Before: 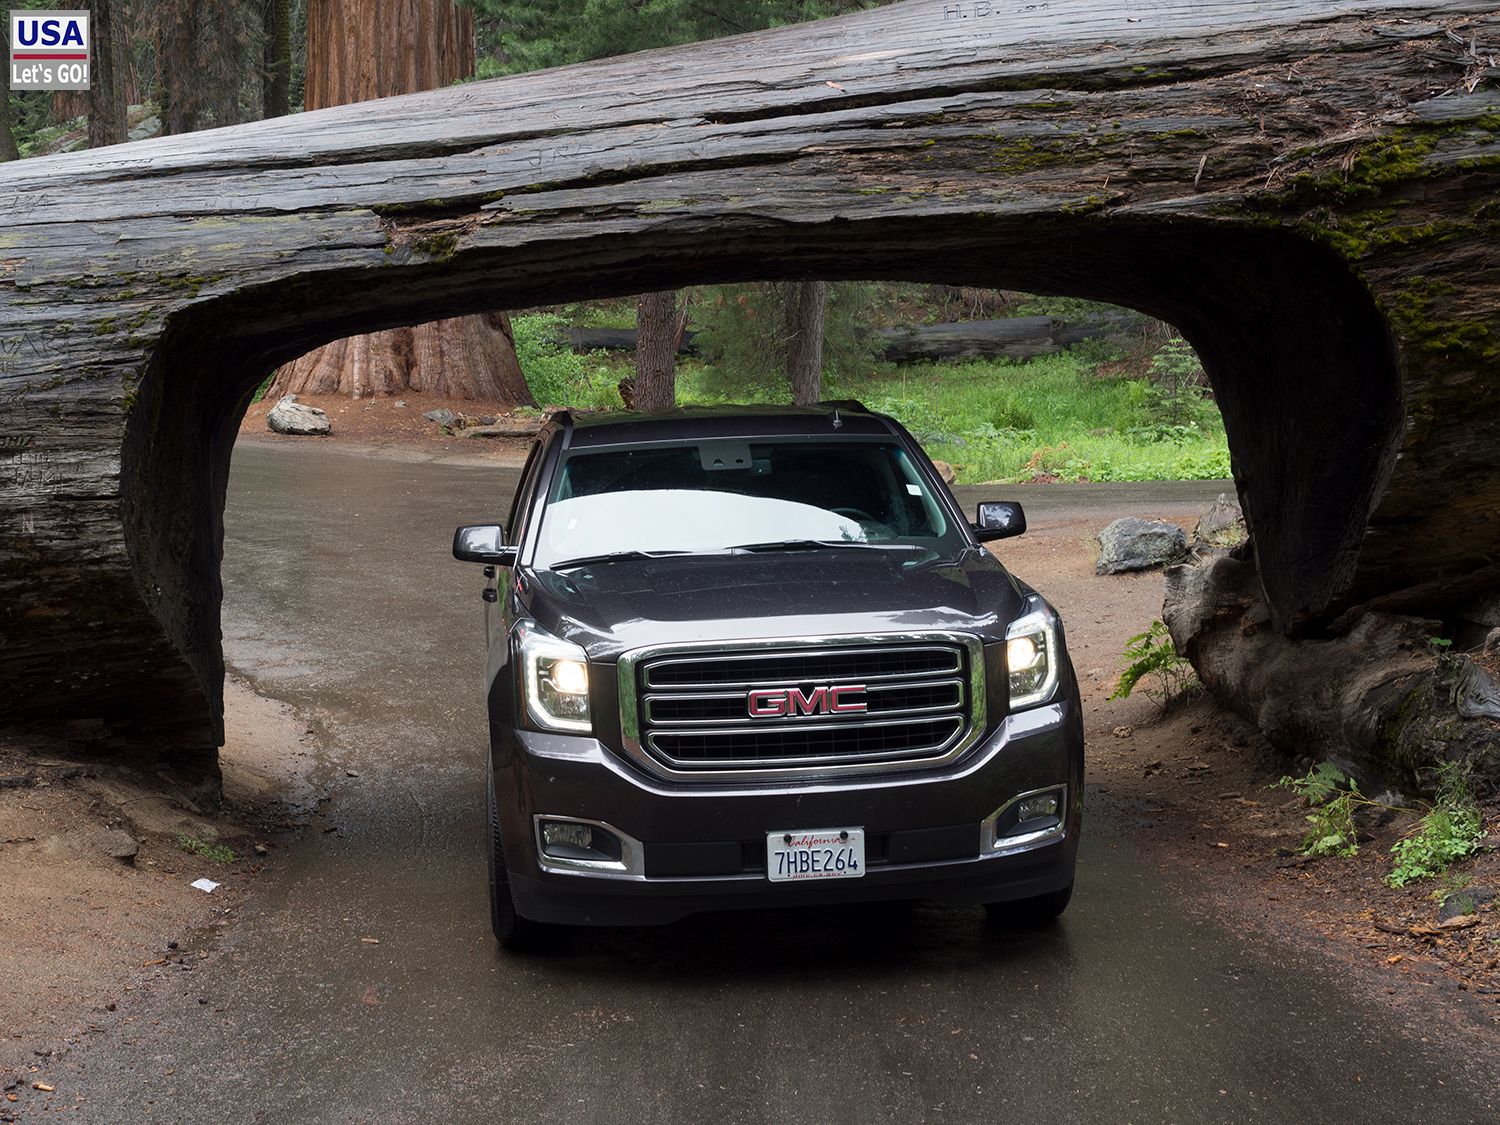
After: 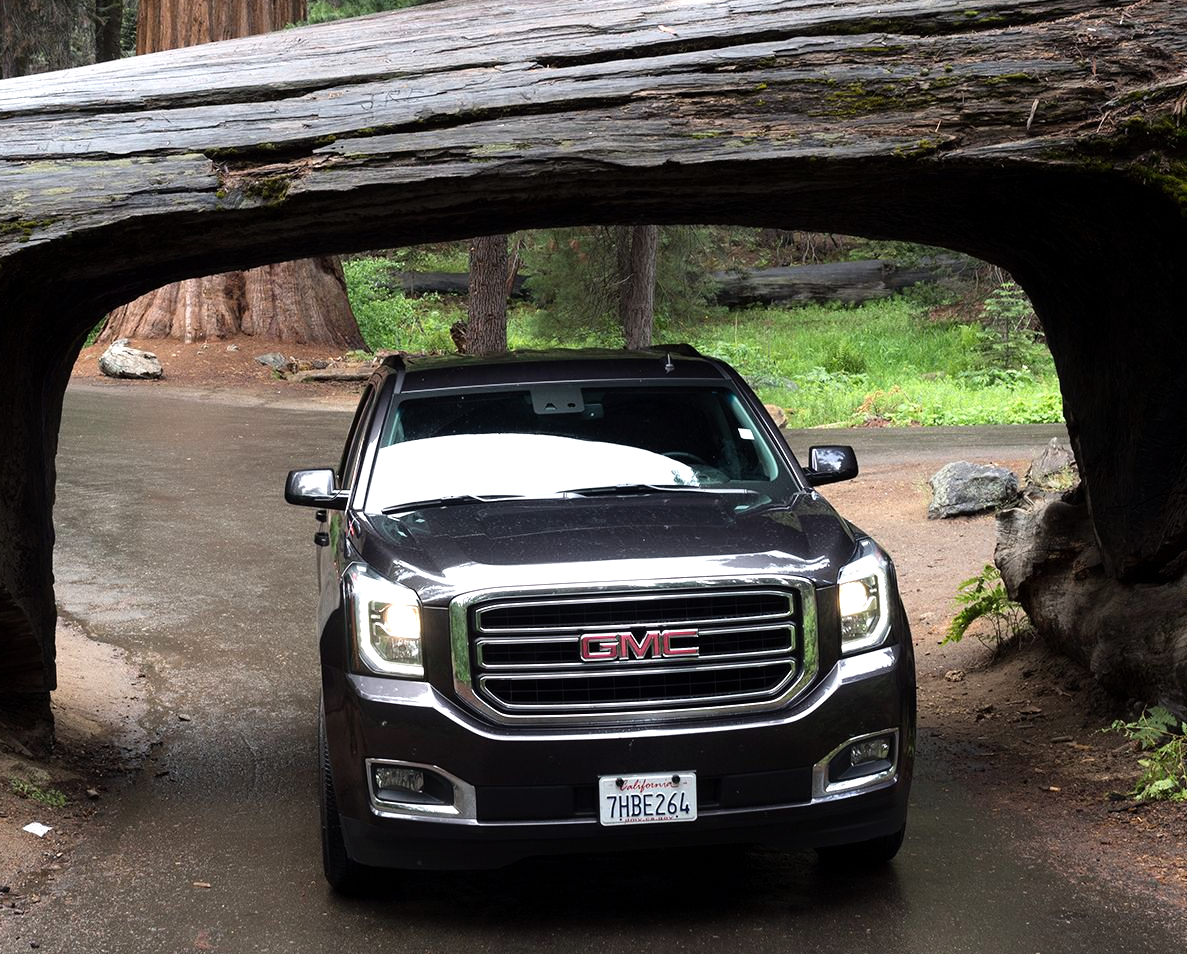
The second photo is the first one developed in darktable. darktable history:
crop: left 11.225%, top 4.997%, right 9.604%, bottom 10.196%
tone equalizer: -8 EV -0.731 EV, -7 EV -0.692 EV, -6 EV -0.575 EV, -5 EV -0.423 EV, -3 EV 0.388 EV, -2 EV 0.6 EV, -1 EV 0.695 EV, +0 EV 0.767 EV, mask exposure compensation -0.515 EV
